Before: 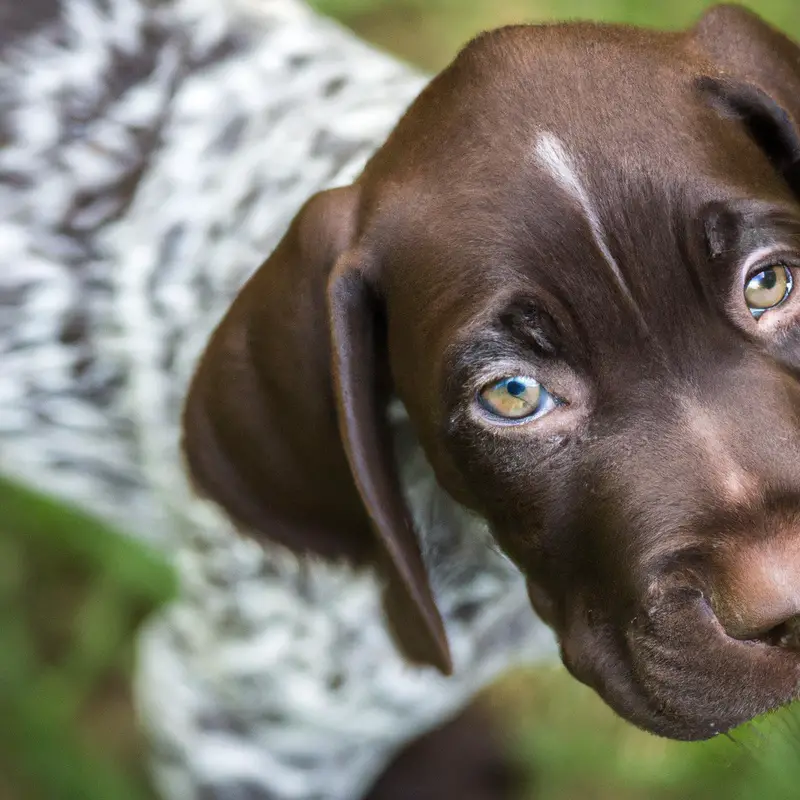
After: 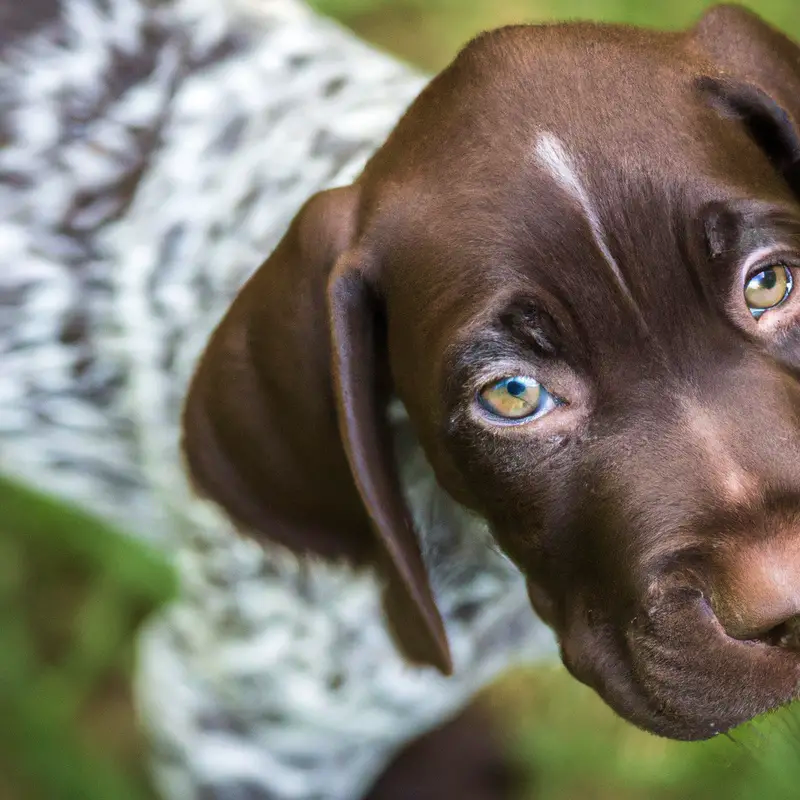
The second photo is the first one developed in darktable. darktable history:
tone curve: color space Lab, independent channels, preserve colors none
velvia: on, module defaults
